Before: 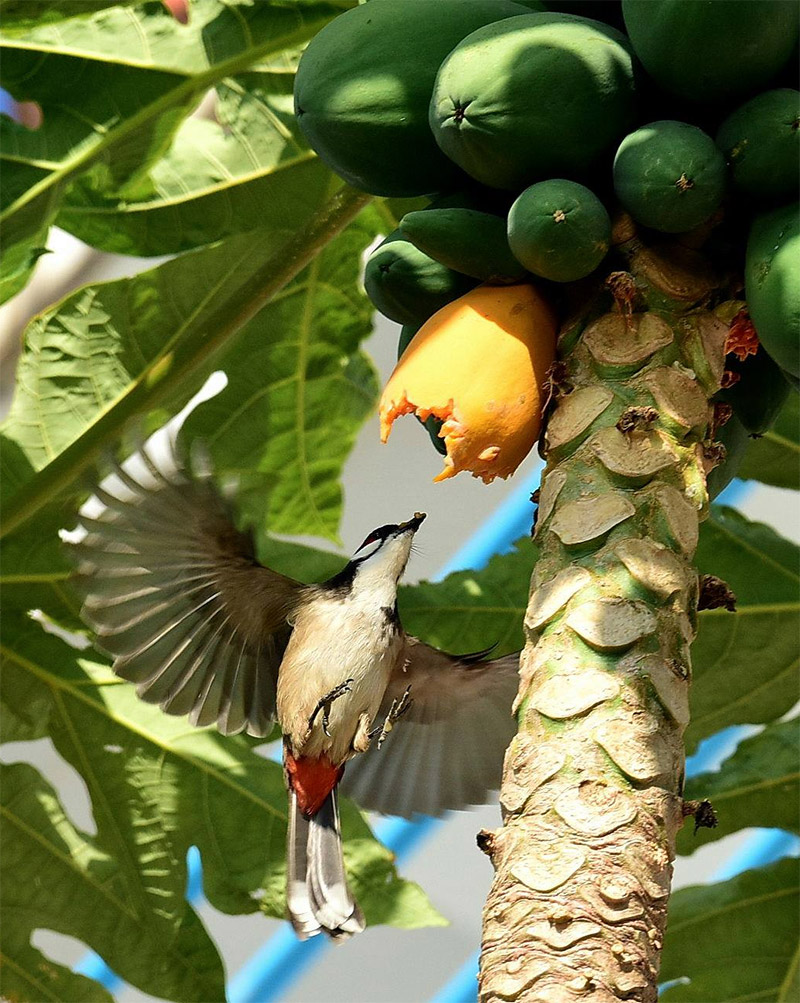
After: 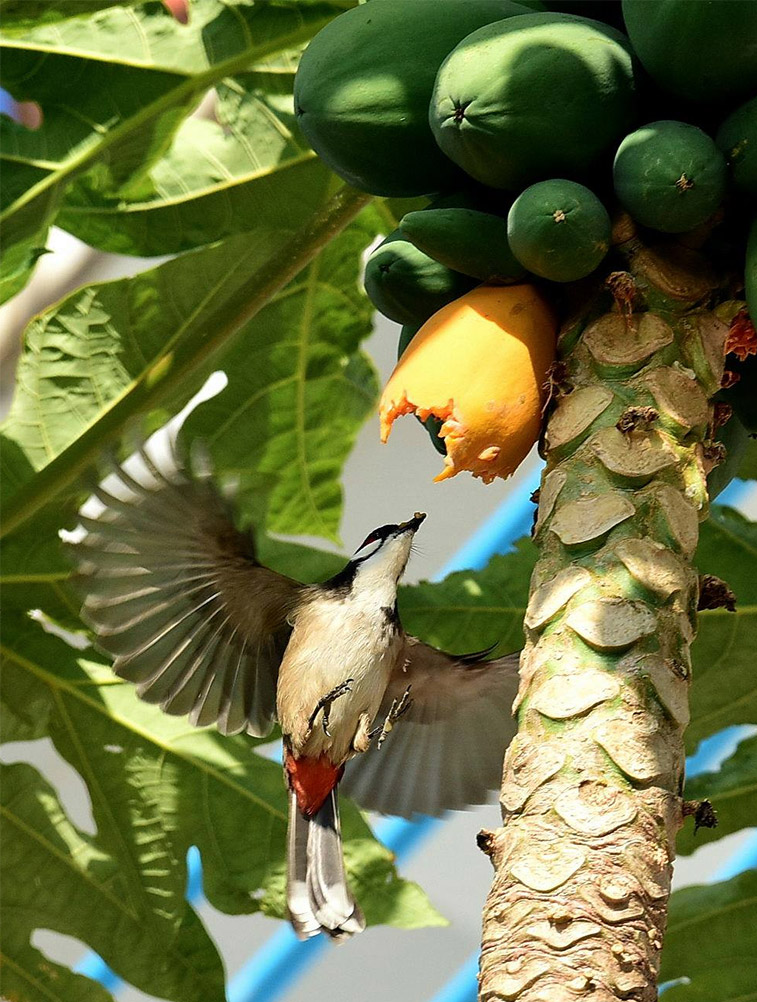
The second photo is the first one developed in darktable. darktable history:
crop and rotate: left 0%, right 5.303%
